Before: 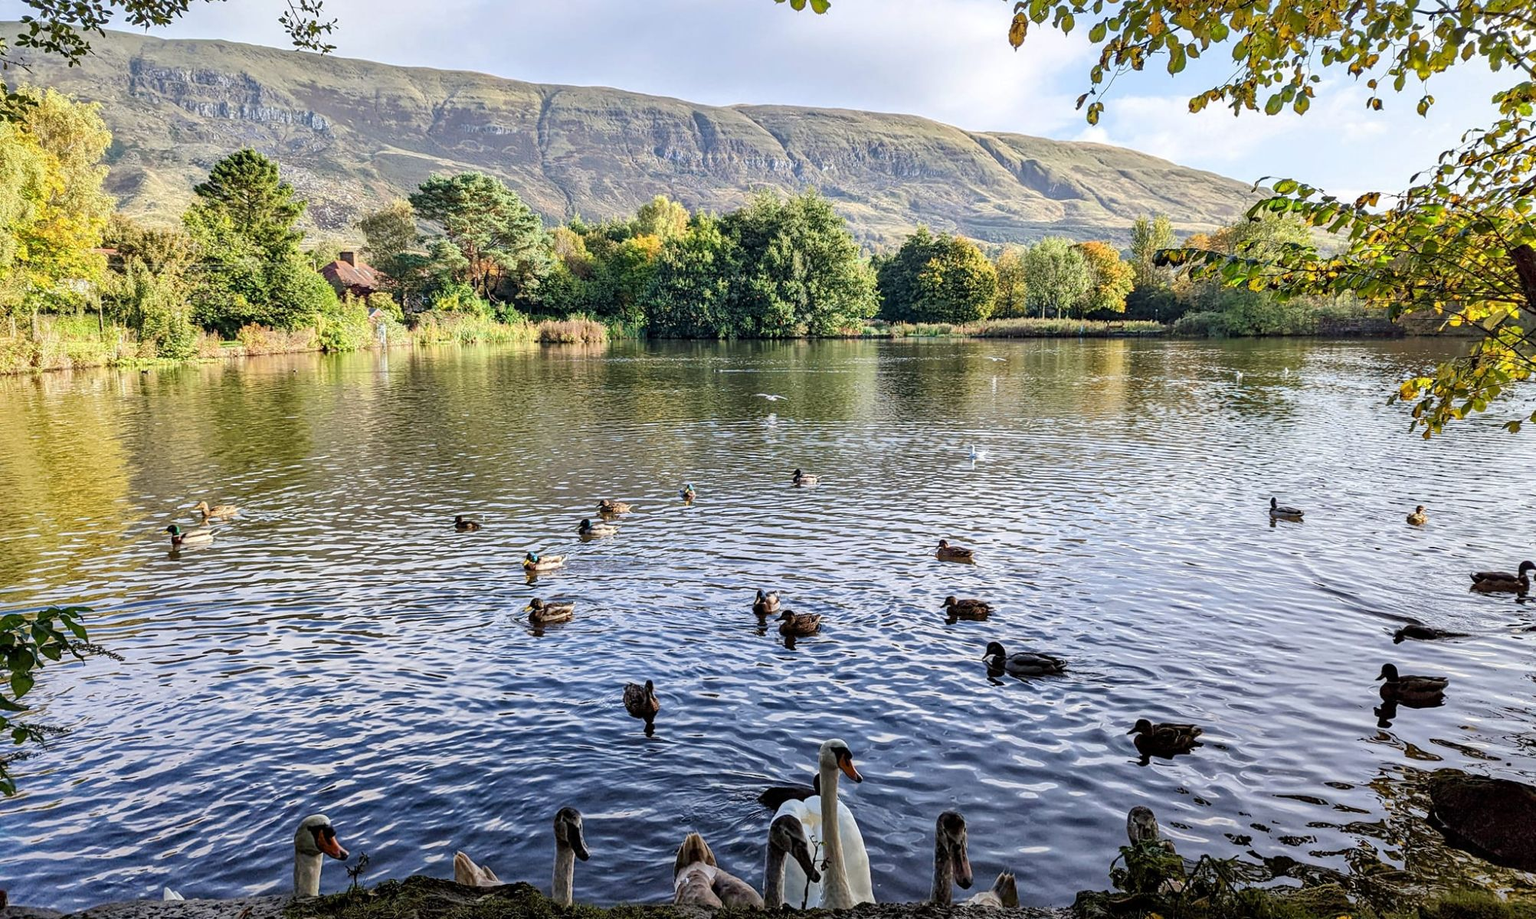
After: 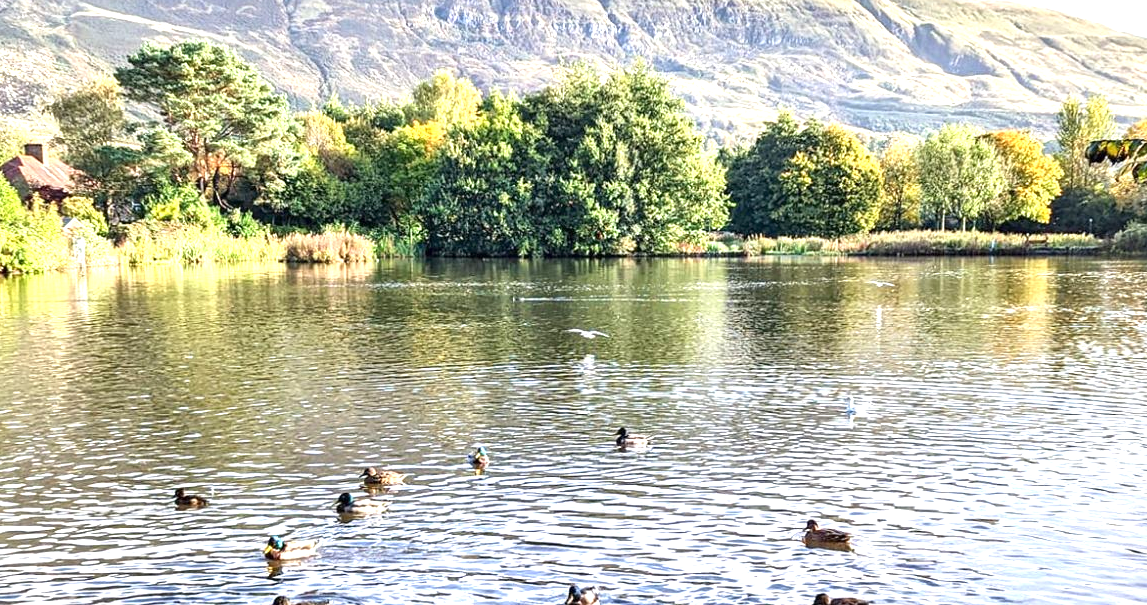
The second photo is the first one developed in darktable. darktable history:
crop: left 20.932%, top 15.471%, right 21.848%, bottom 34.081%
exposure: exposure 0.999 EV, compensate highlight preservation false
